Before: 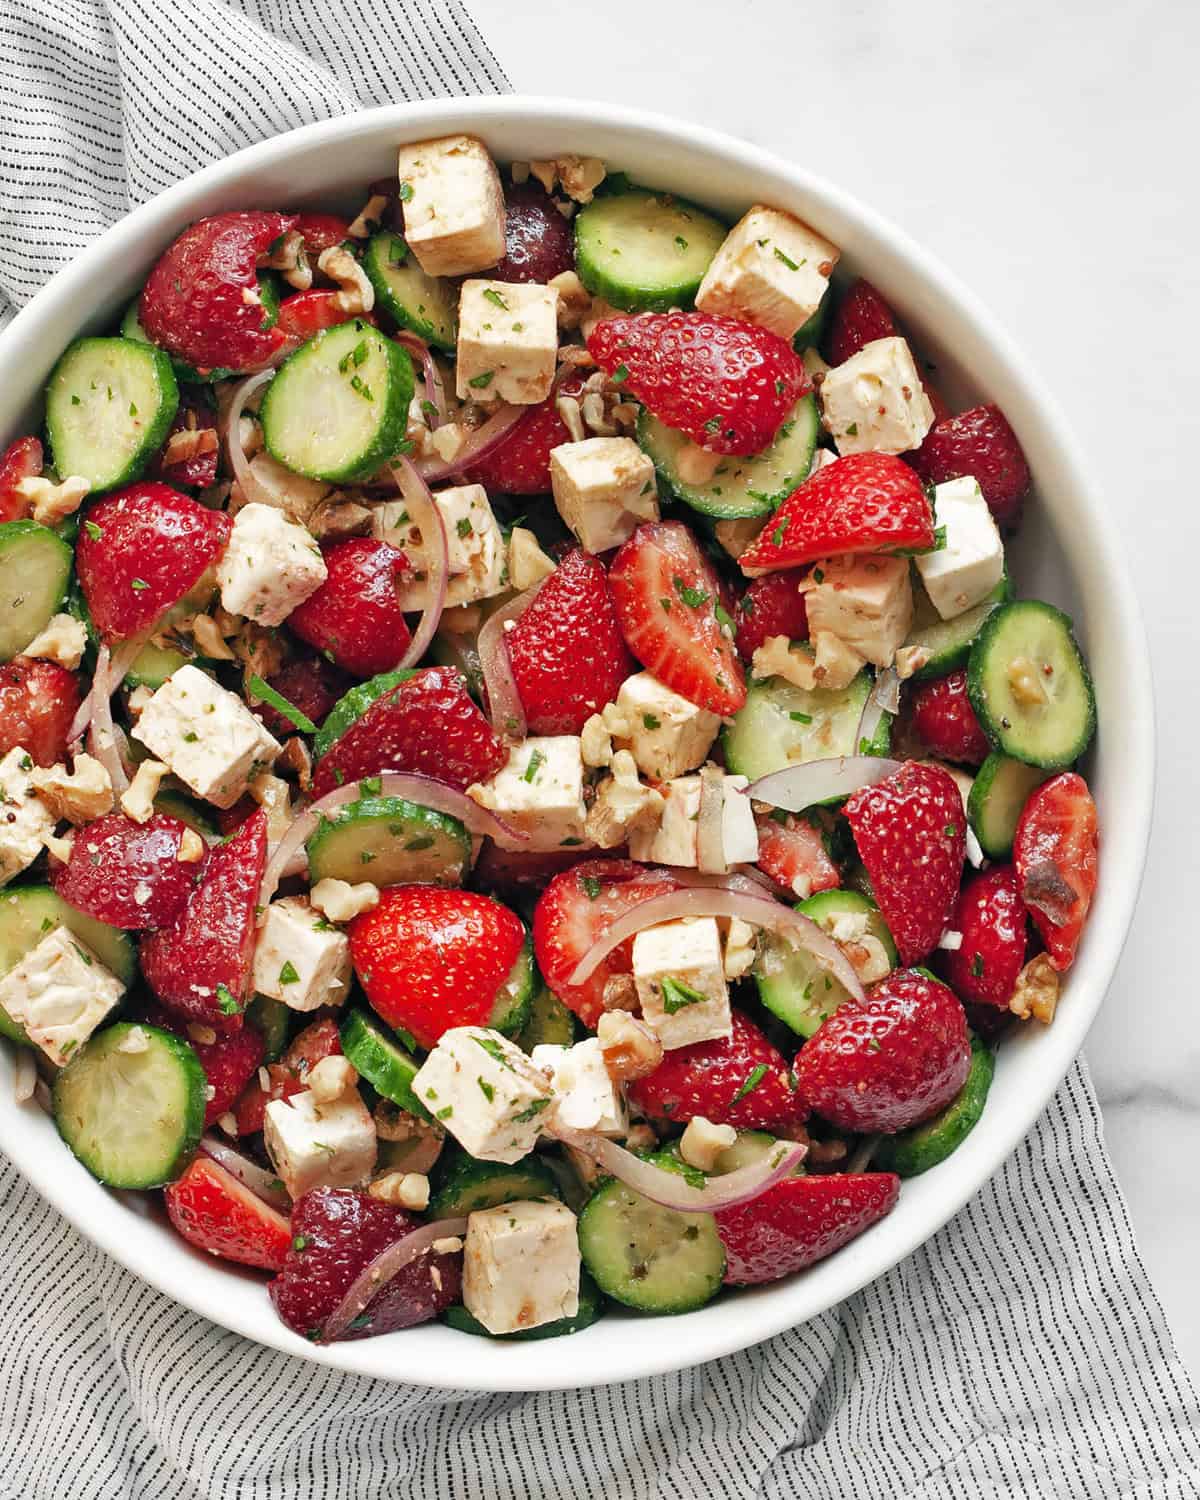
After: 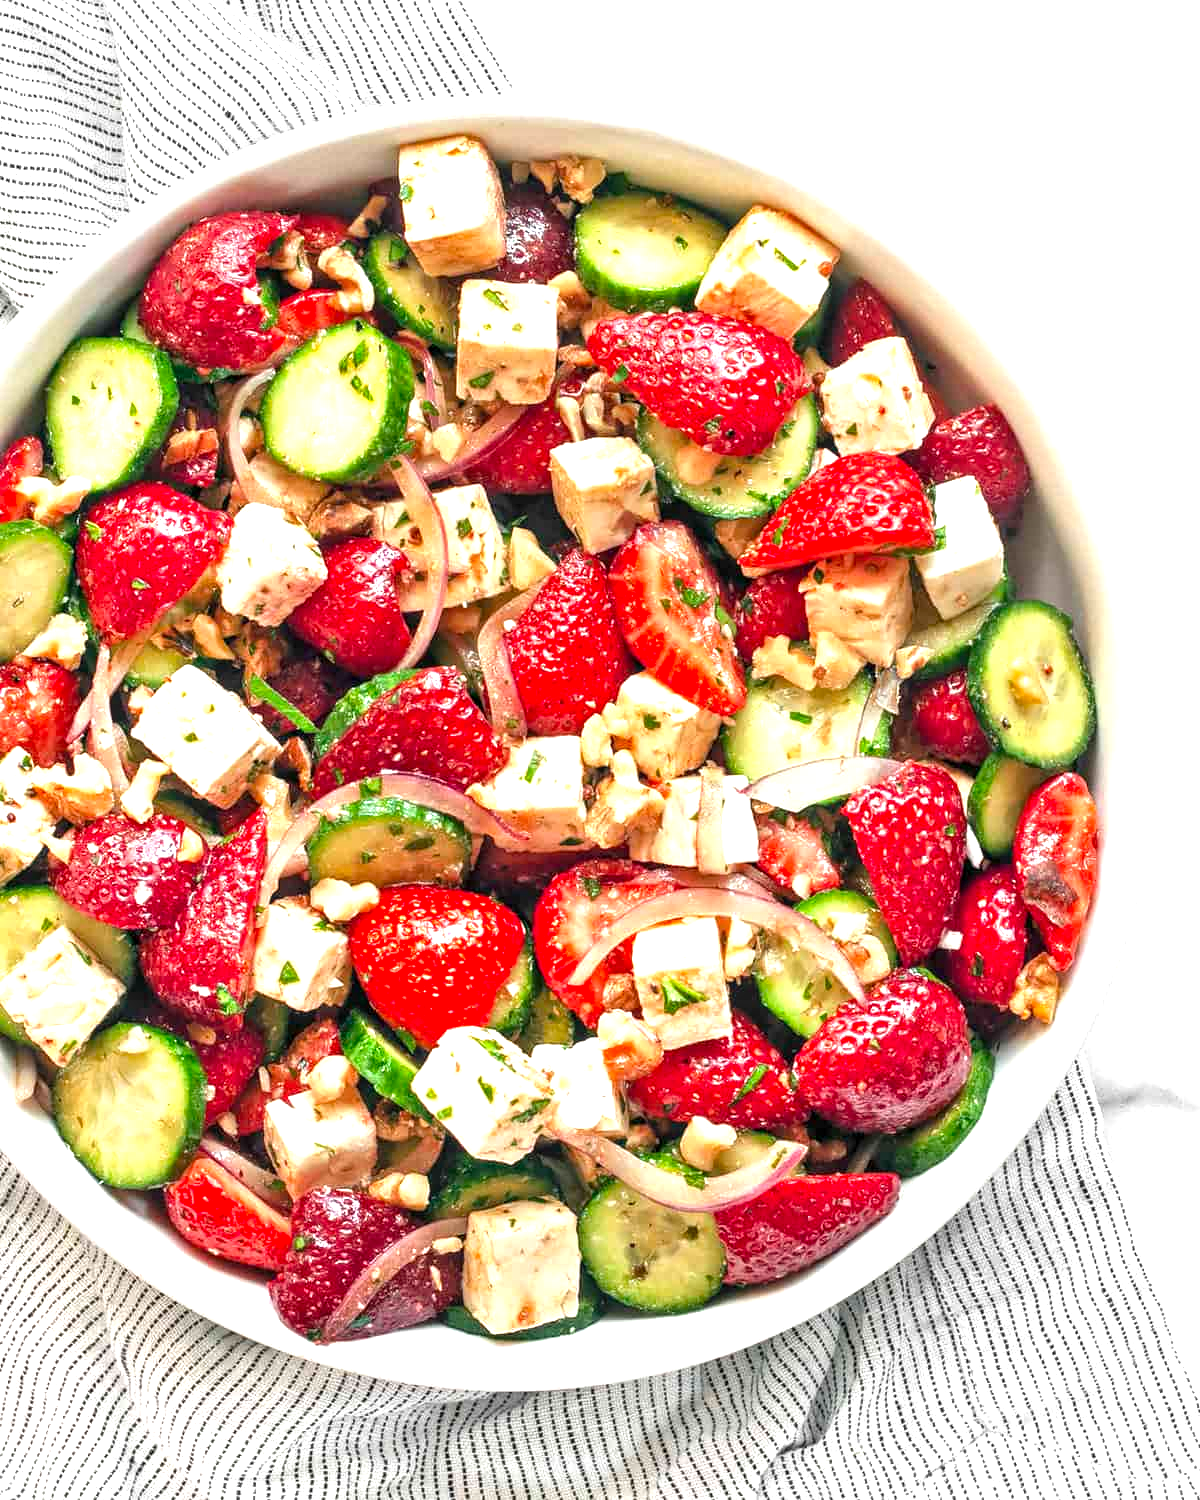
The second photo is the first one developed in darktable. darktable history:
local contrast: detail 130%
exposure: black level correction 0.001, exposure 0.958 EV, compensate highlight preservation false
